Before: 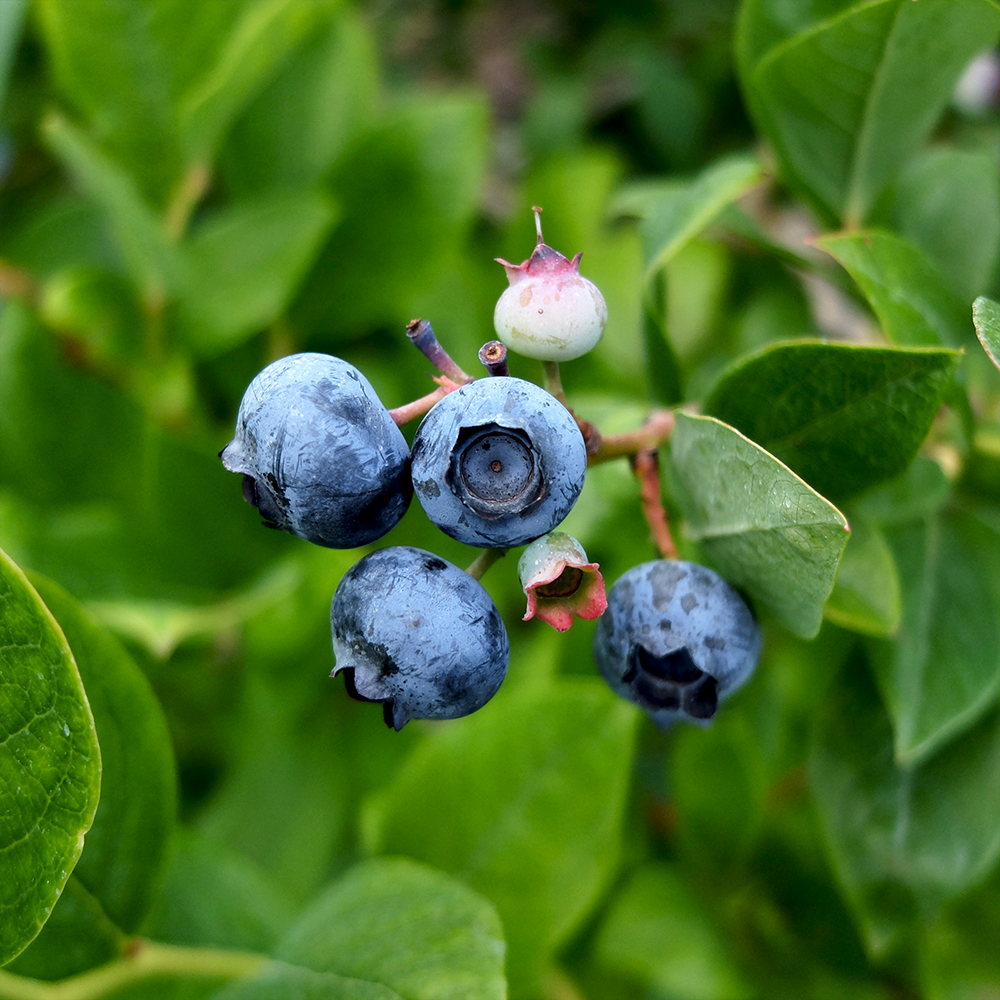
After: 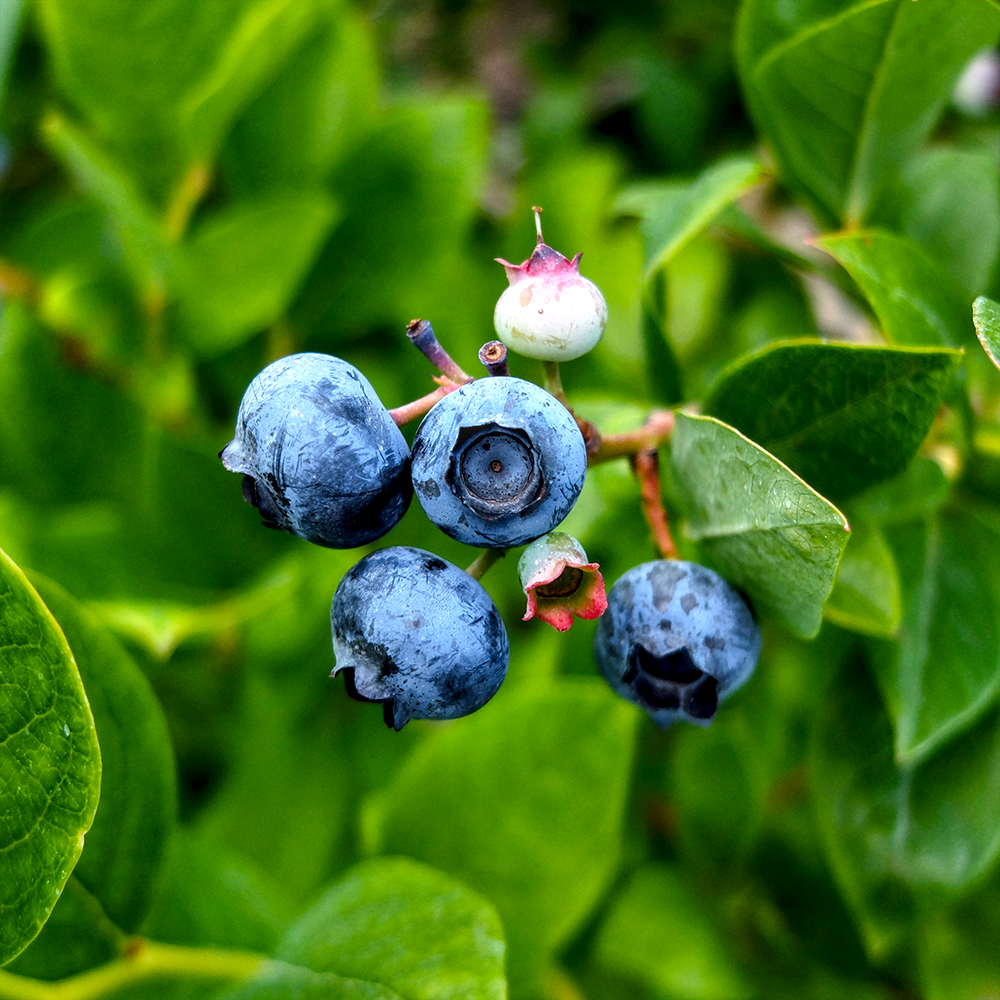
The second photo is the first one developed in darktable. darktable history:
local contrast: detail 130%
color balance rgb: power › hue 61.12°, highlights gain › luminance 14.643%, perceptual saturation grading › global saturation 30.223%
